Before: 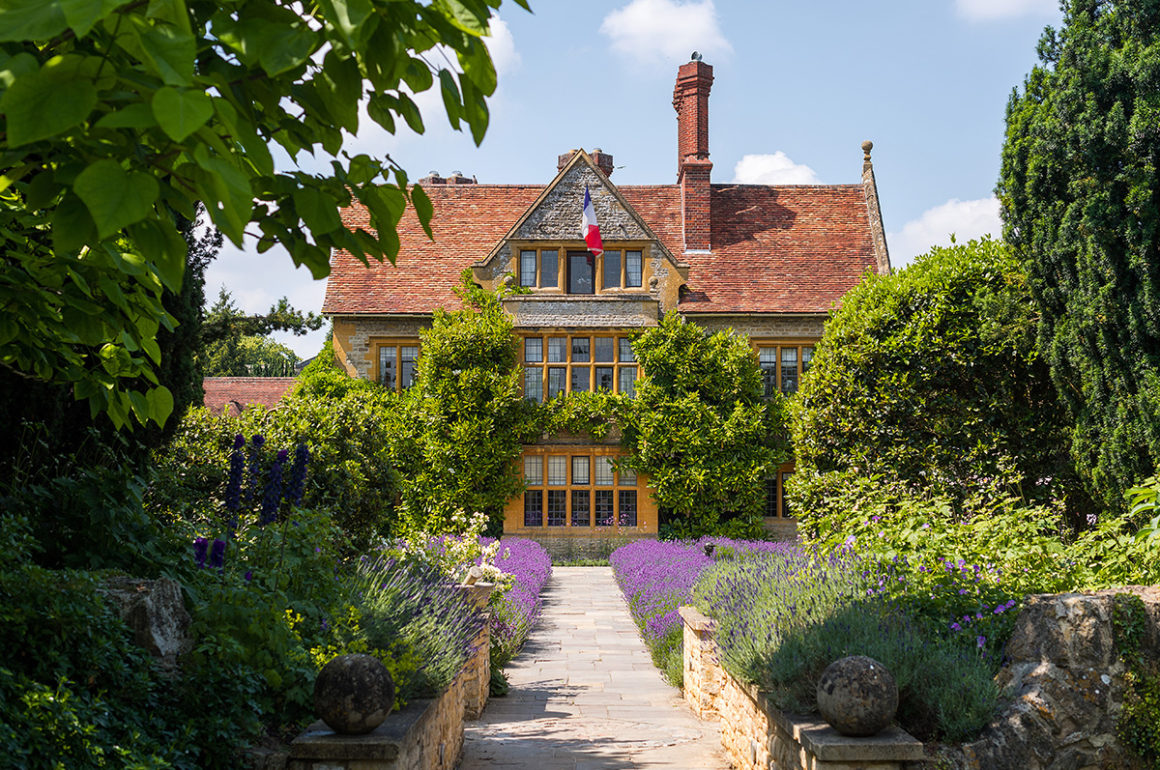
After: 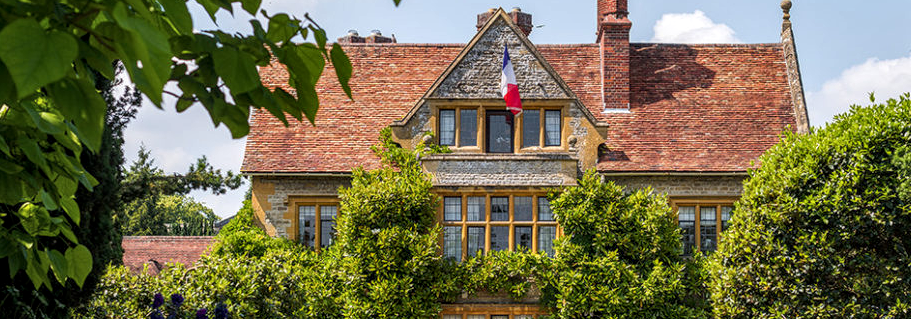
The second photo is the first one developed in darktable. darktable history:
crop: left 7.036%, top 18.398%, right 14.379%, bottom 40.043%
local contrast: detail 130%
